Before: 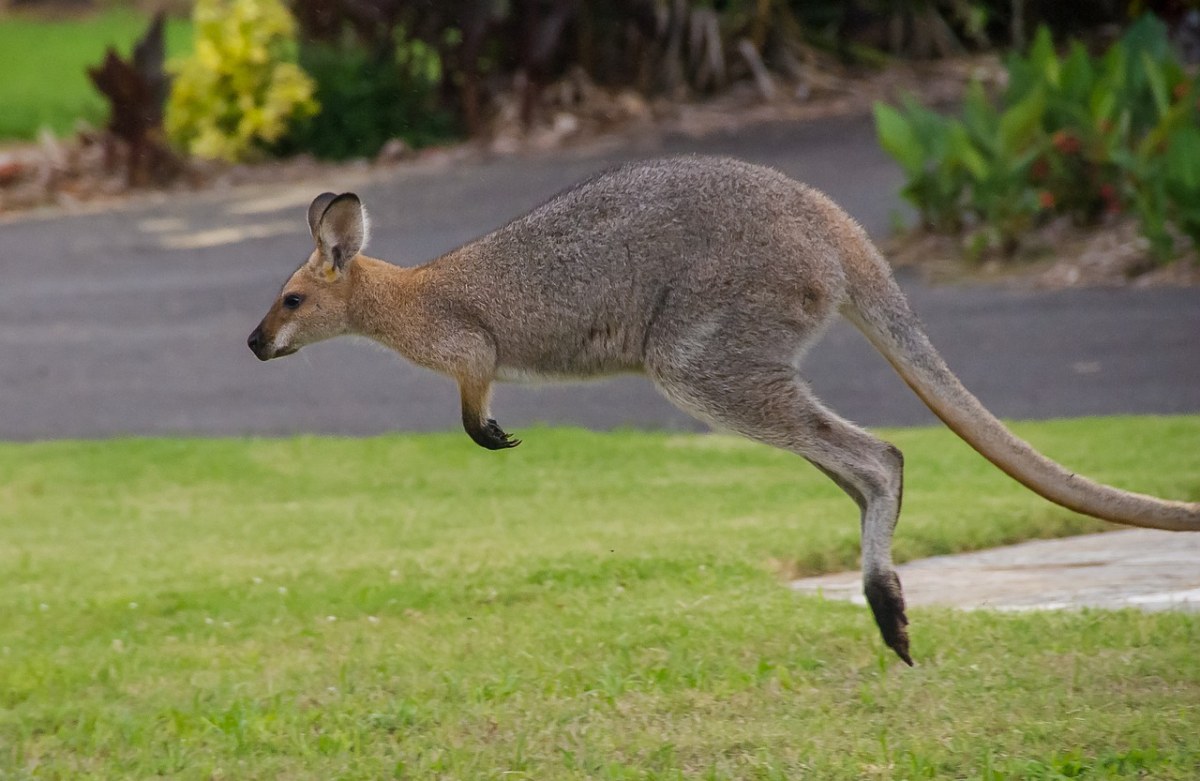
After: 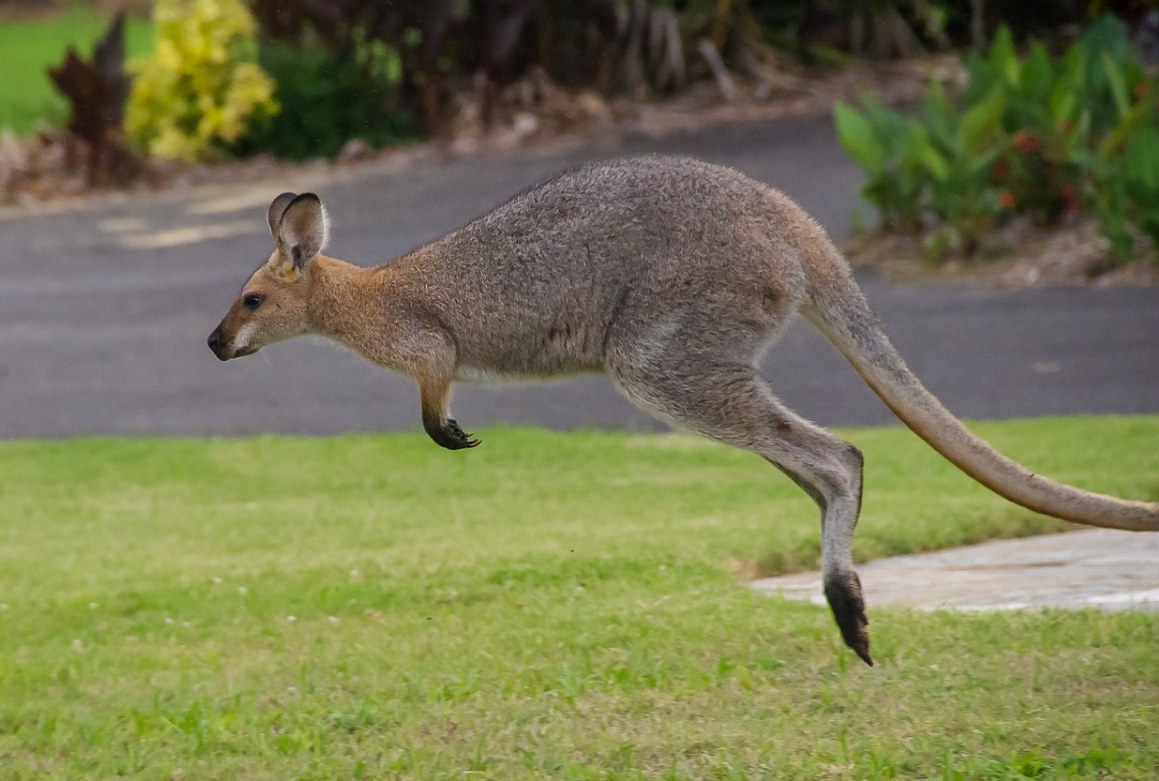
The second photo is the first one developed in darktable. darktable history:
crop and rotate: left 3.393%
